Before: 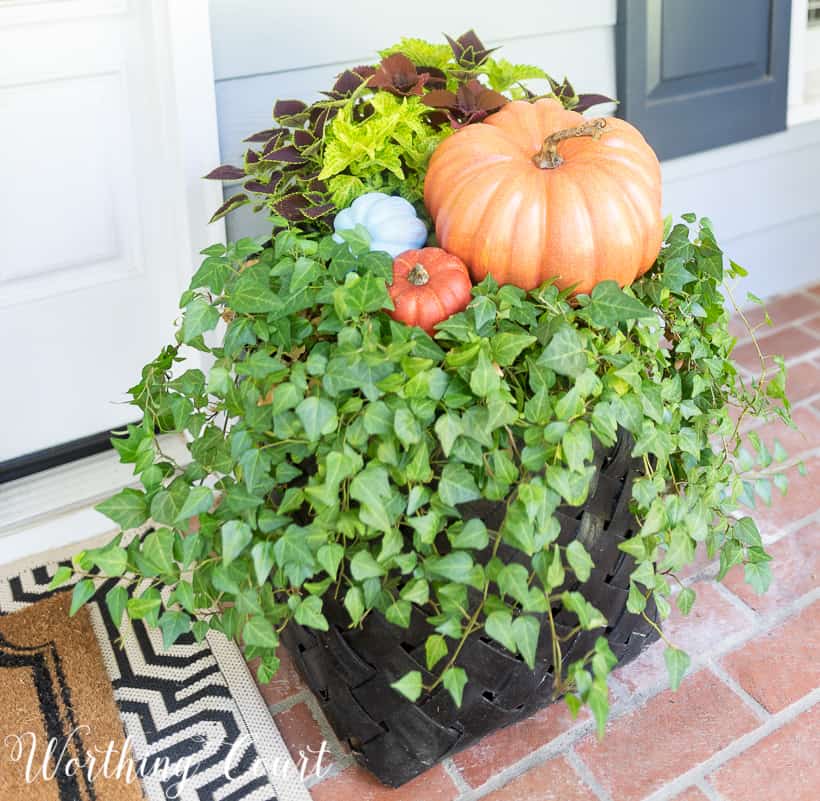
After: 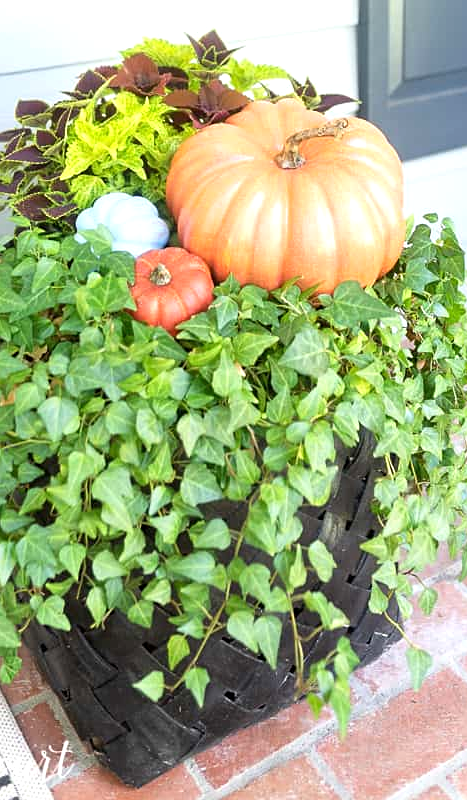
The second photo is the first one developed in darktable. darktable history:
crop: left 31.47%, top 0.002%, right 11.556%
exposure: black level correction 0, exposure 0.393 EV, compensate exposure bias true, compensate highlight preservation false
sharpen: amount 0.213
